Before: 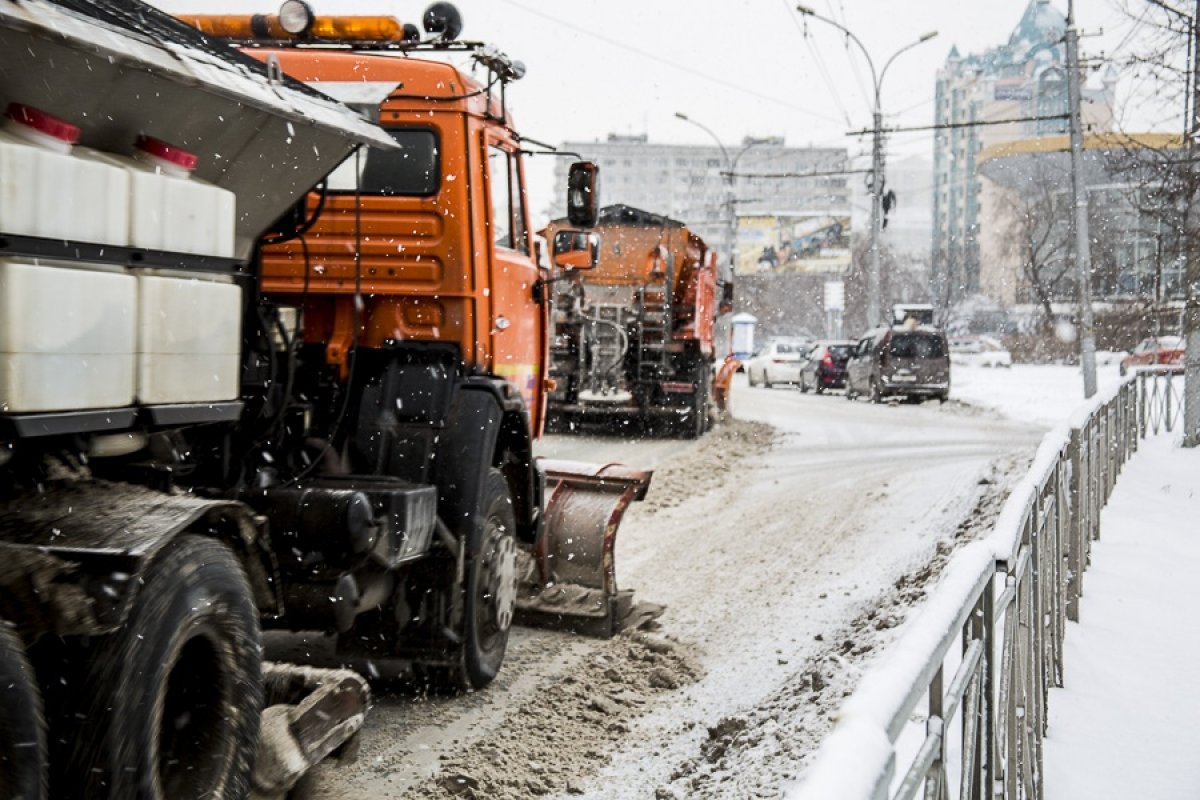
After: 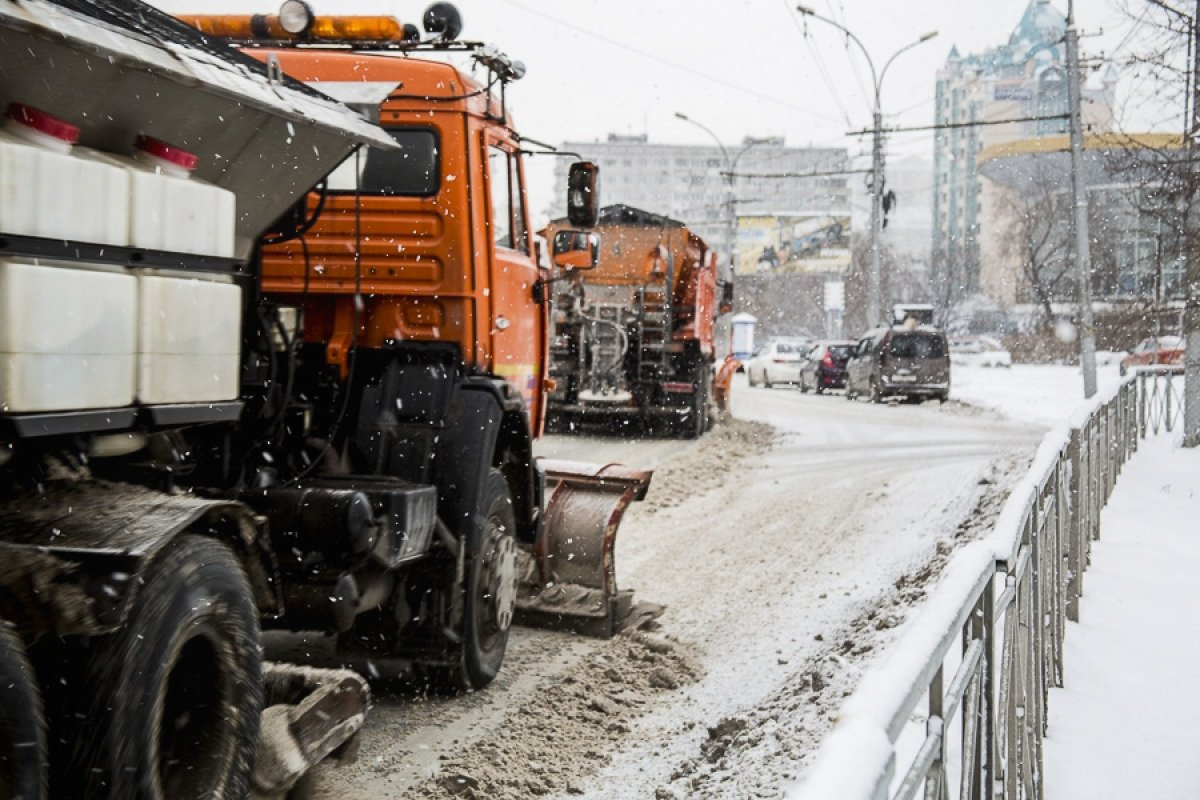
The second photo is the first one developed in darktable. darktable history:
contrast equalizer: octaves 7, y [[0.6 ×6], [0.55 ×6], [0 ×6], [0 ×6], [0 ×6]], mix -0.2
color zones: curves: ch0 [(0.25, 0.5) (0.463, 0.627) (0.484, 0.637) (0.75, 0.5)]
